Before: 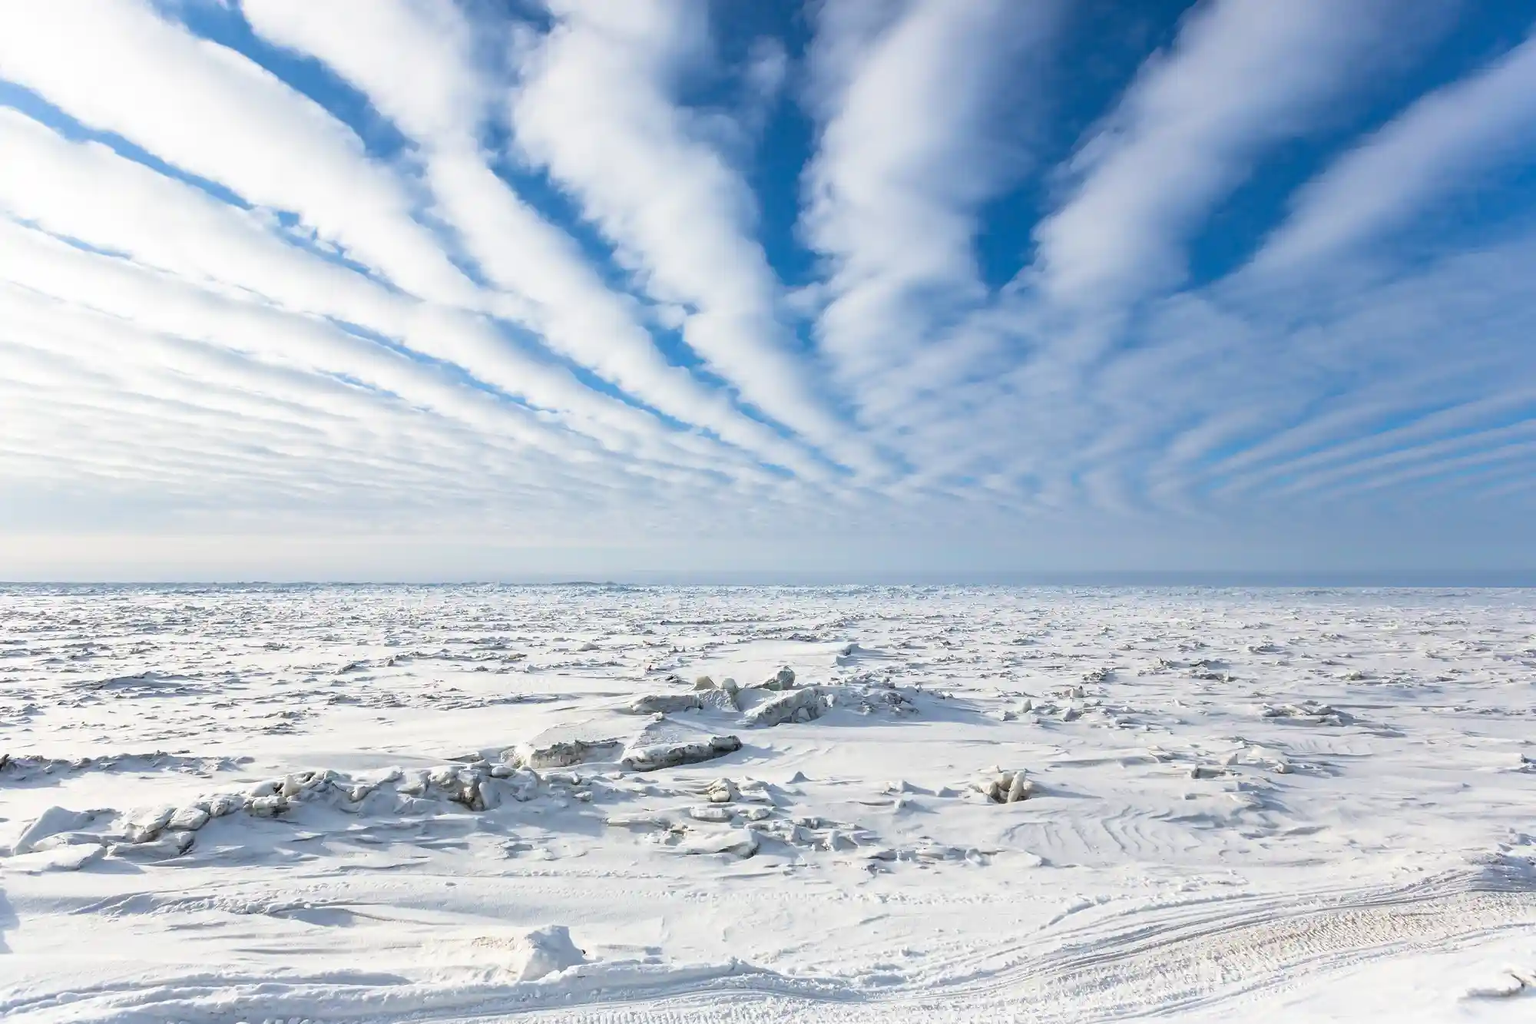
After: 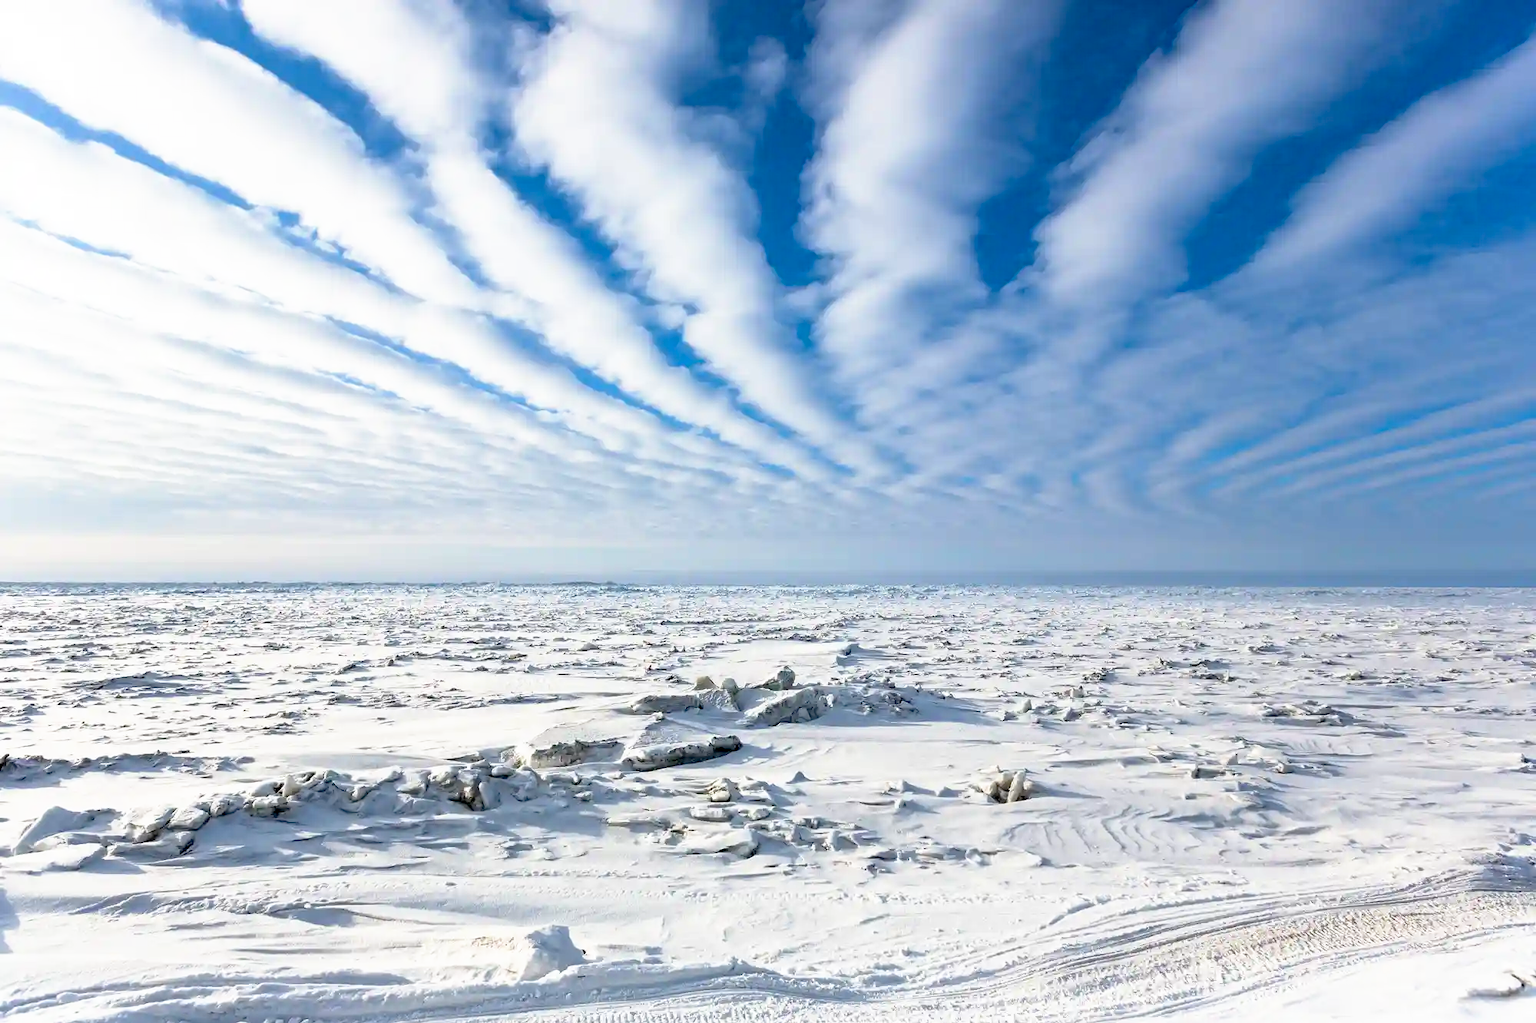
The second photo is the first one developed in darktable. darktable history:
haze removal: compatibility mode true, adaptive false
base curve: curves: ch0 [(0.017, 0) (0.425, 0.441) (0.844, 0.933) (1, 1)], preserve colors none
